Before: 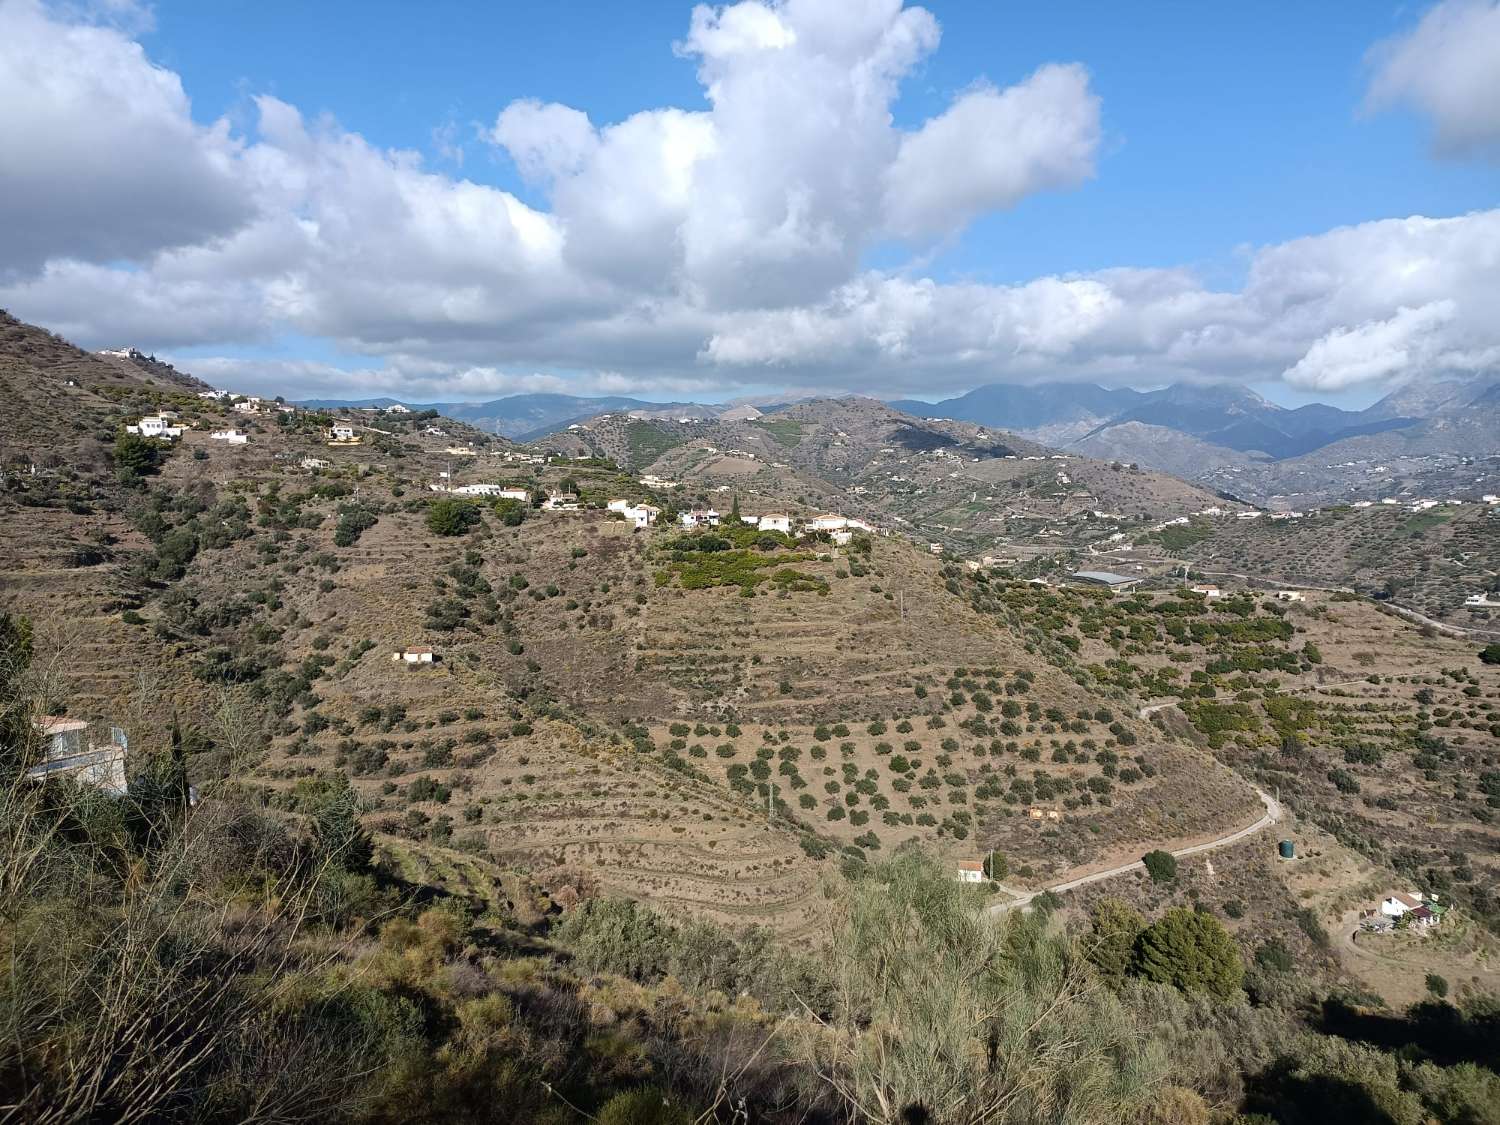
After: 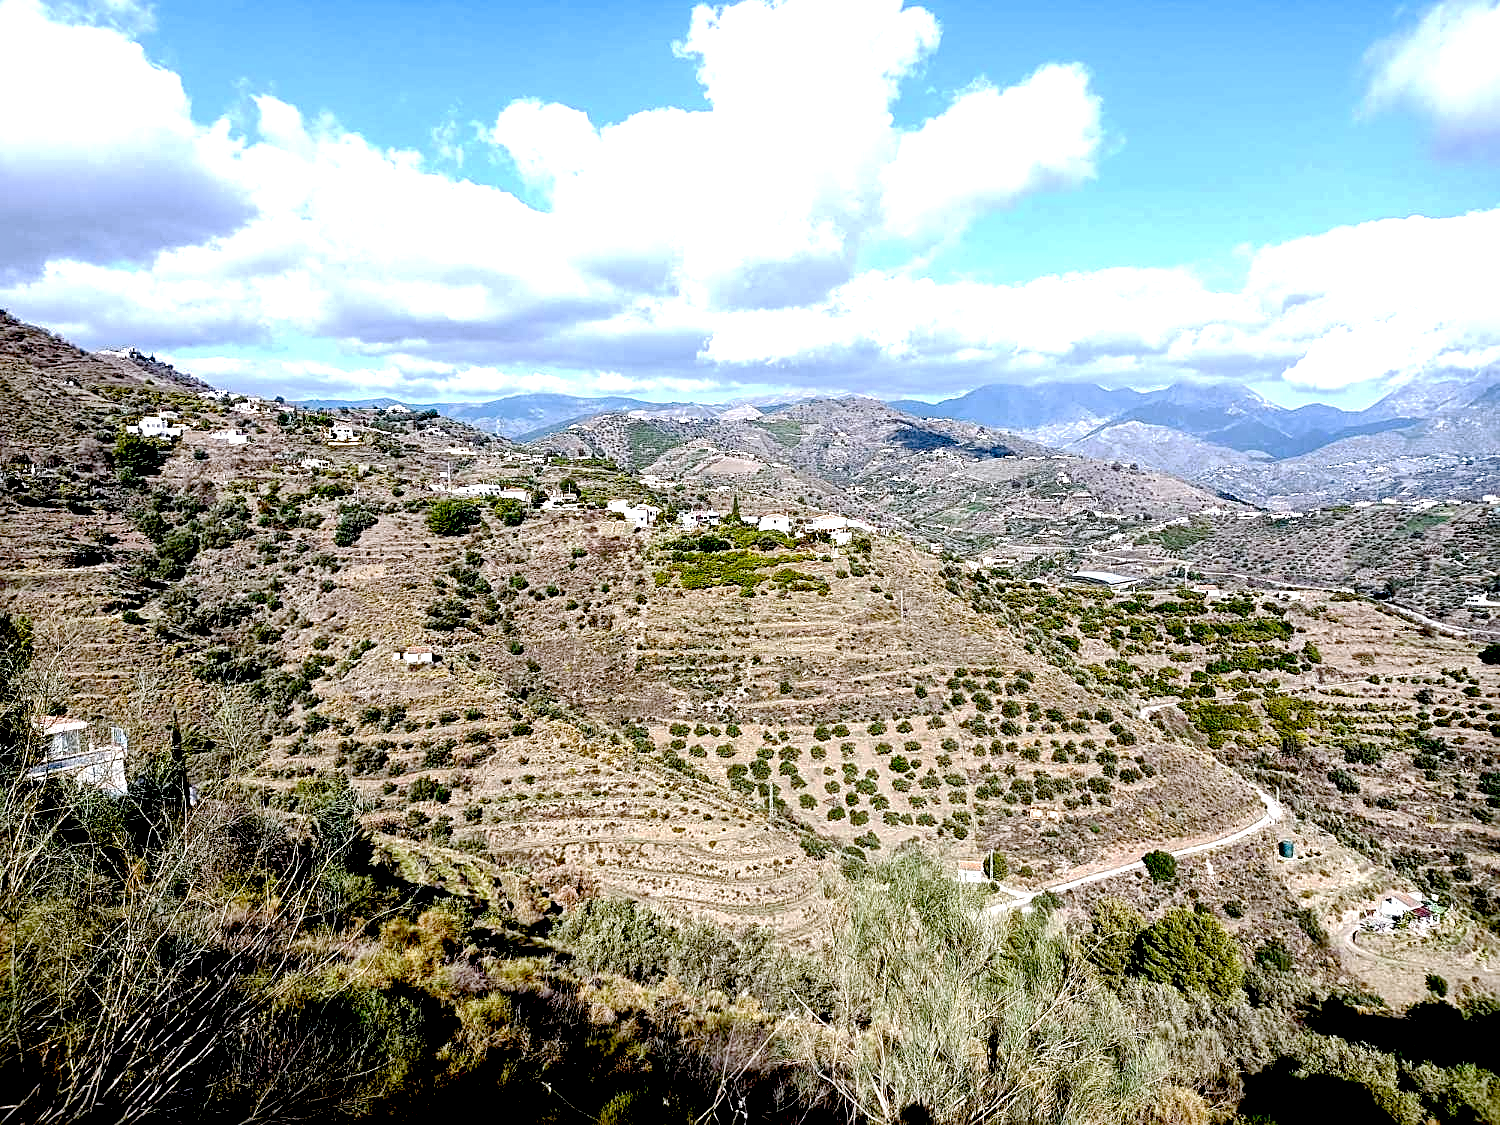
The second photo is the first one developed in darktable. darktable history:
color calibration: illuminant as shot in camera, x 0.358, y 0.373, temperature 4628.91 K
sharpen: on, module defaults
local contrast: highlights 100%, shadows 97%, detail 201%, midtone range 0.2
exposure: black level correction 0.036, exposure 0.908 EV, compensate exposure bias true, compensate highlight preservation false
base curve: curves: ch0 [(0, 0) (0.262, 0.32) (0.722, 0.705) (1, 1)], preserve colors none
